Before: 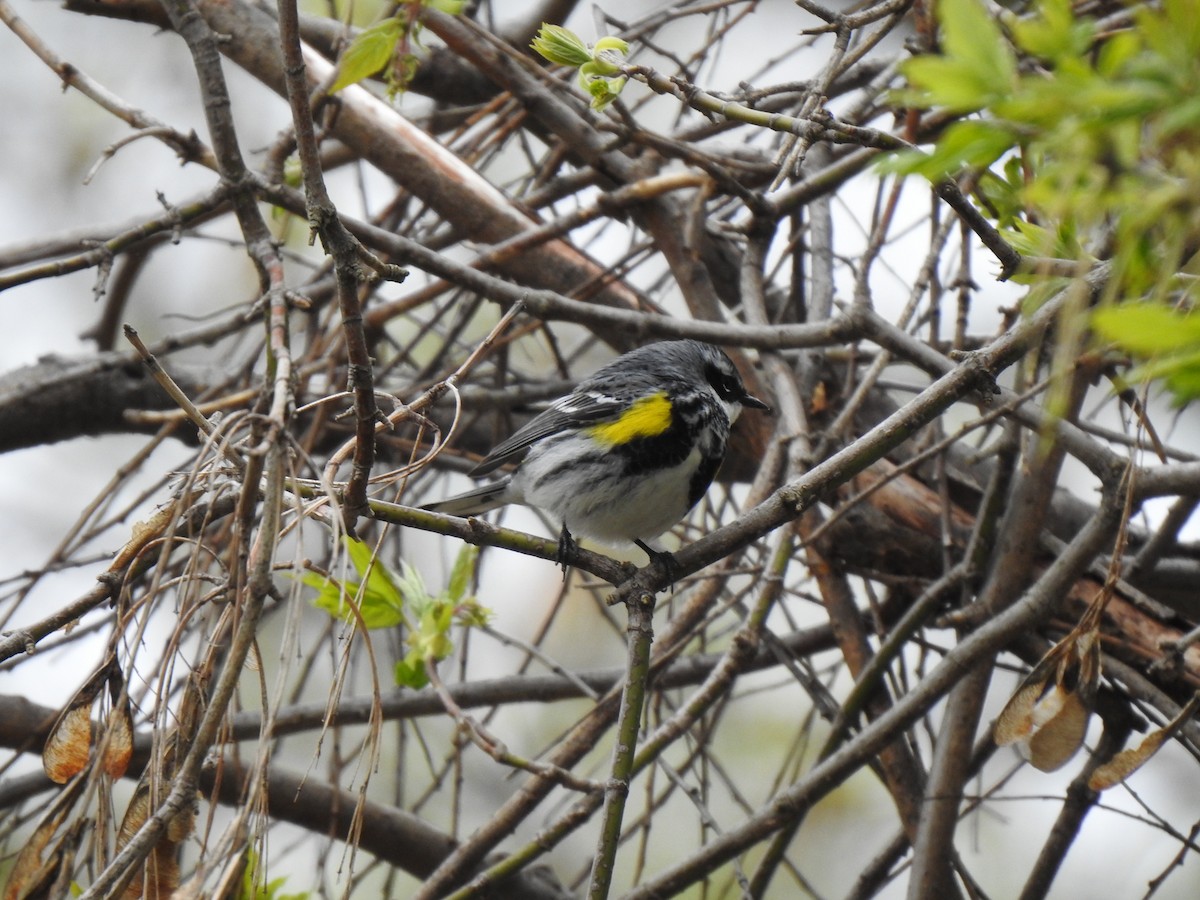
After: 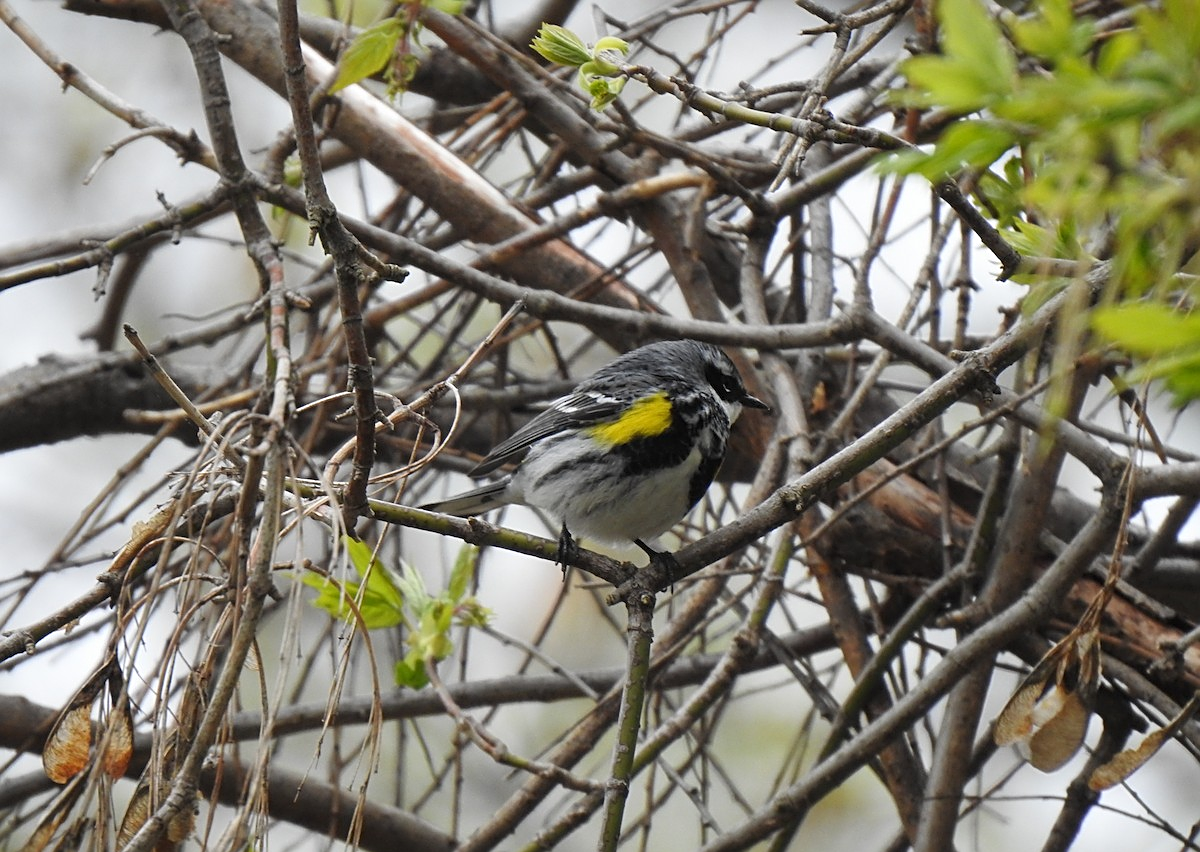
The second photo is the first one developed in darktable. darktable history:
crop and rotate: top 0.005%, bottom 5.293%
sharpen: on, module defaults
